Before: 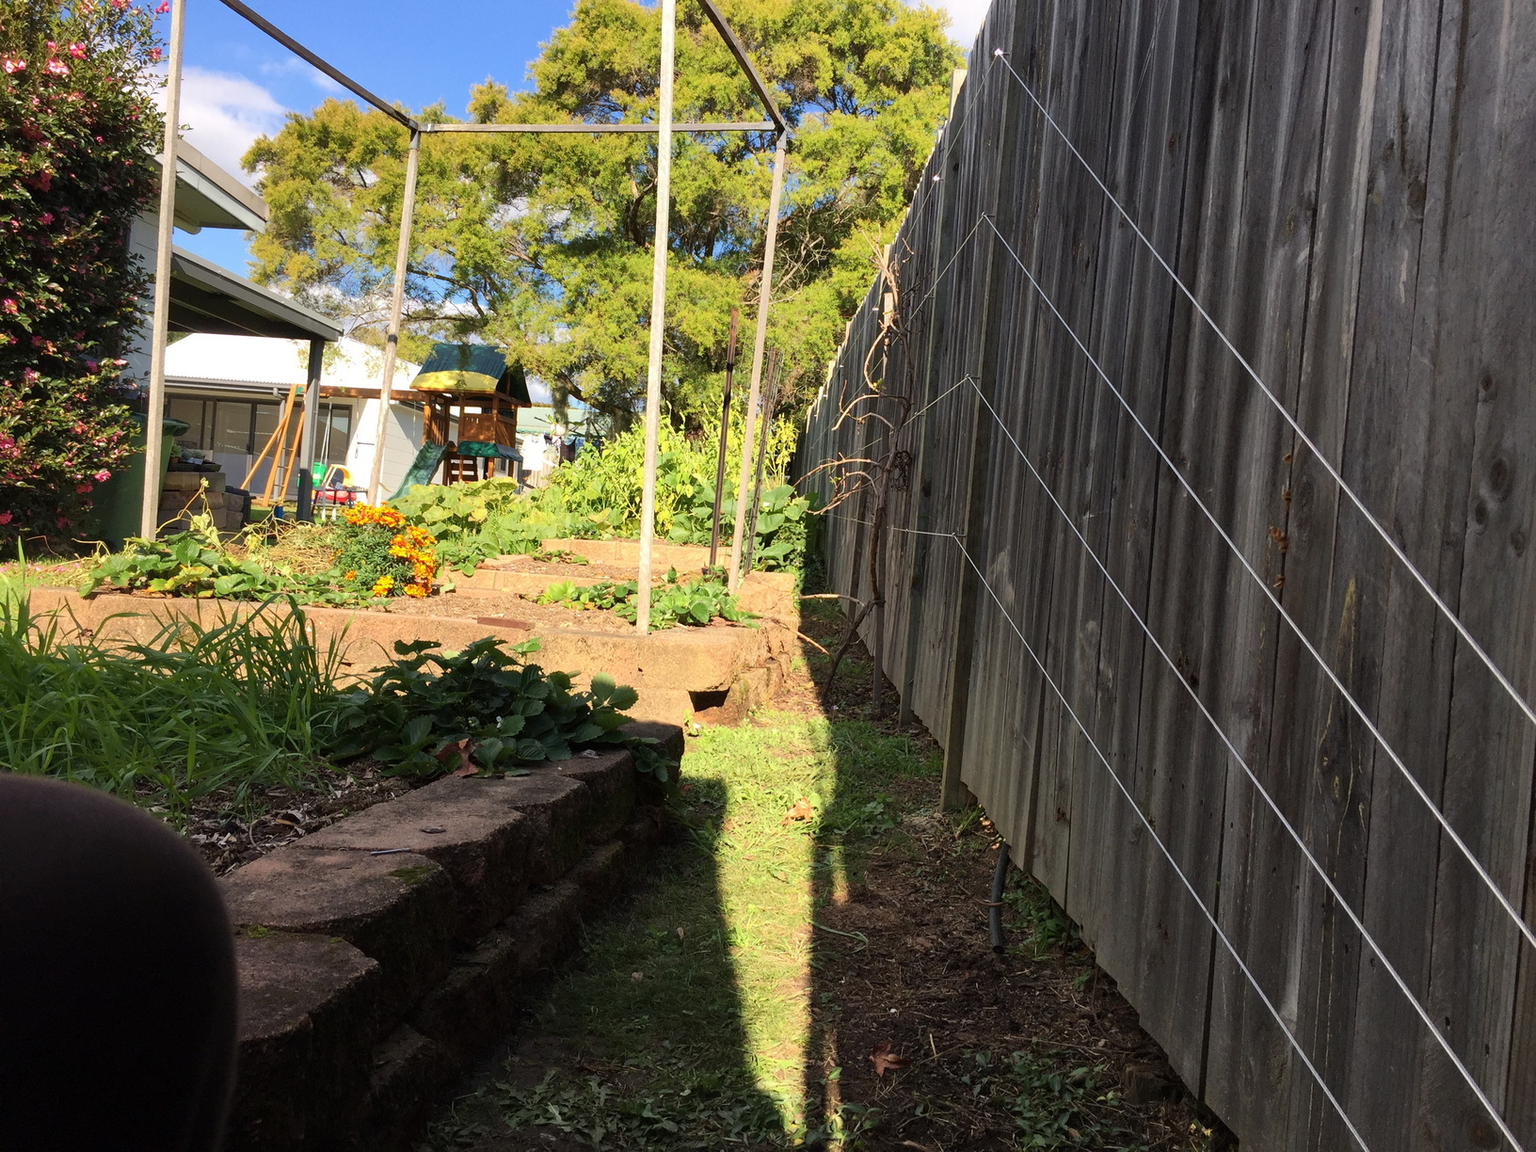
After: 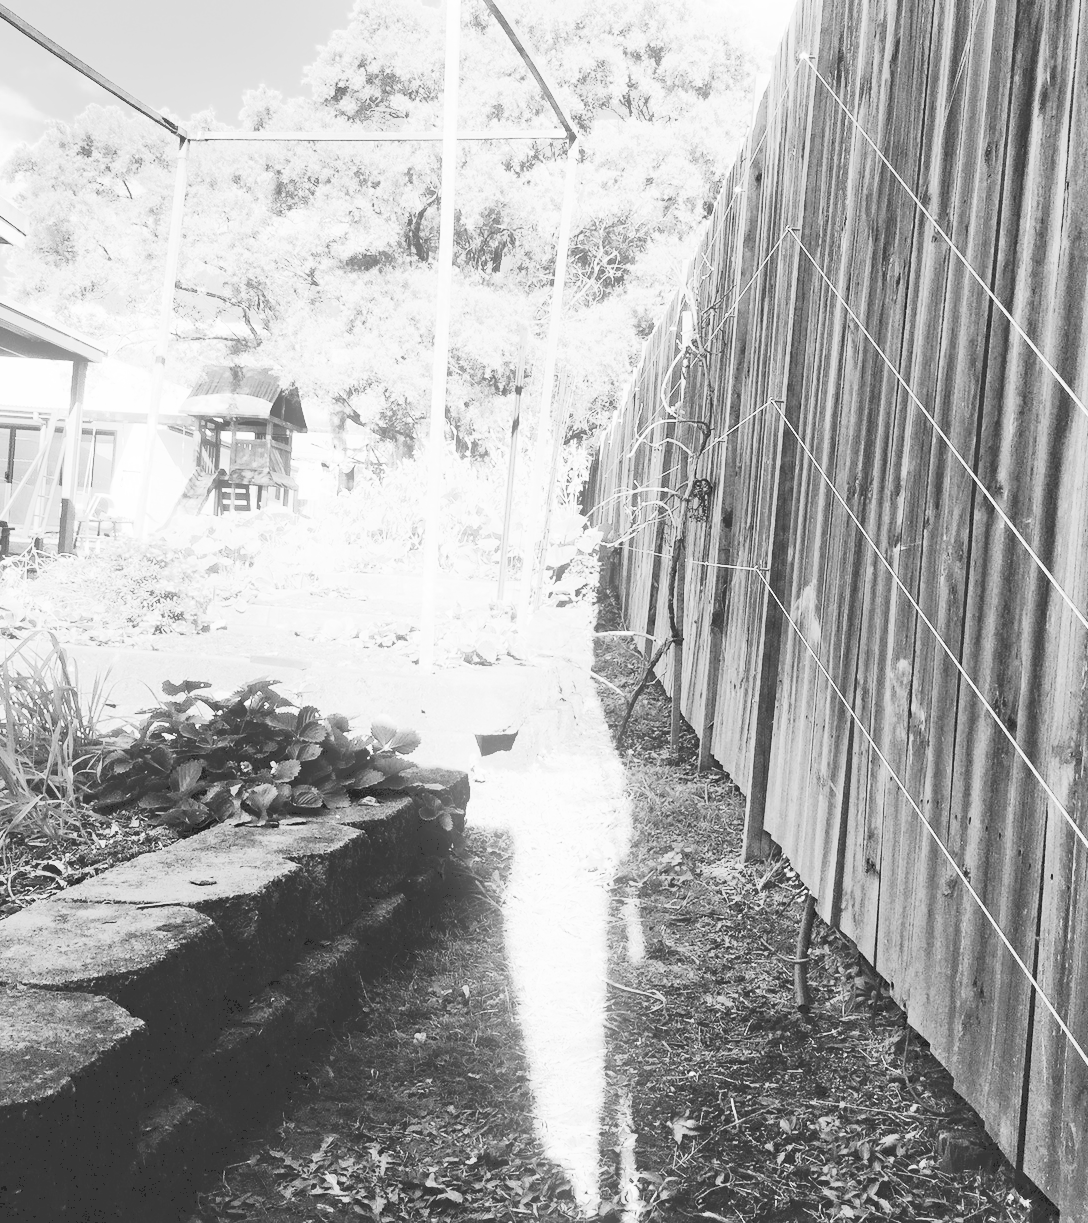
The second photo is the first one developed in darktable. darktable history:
filmic rgb: black relative exposure -16 EV, white relative exposure 6.12 EV, hardness 5.22
haze removal: compatibility mode true, adaptive false
crop and rotate: left 15.754%, right 17.579%
monochrome: on, module defaults
color calibration: illuminant same as pipeline (D50), adaptation none (bypass)
bloom: size 9%, threshold 100%, strength 7%
tone curve: curves: ch0 [(0, 0) (0.003, 0.231) (0.011, 0.231) (0.025, 0.231) (0.044, 0.231) (0.069, 0.235) (0.1, 0.24) (0.136, 0.246) (0.177, 0.256) (0.224, 0.279) (0.277, 0.313) (0.335, 0.354) (0.399, 0.428) (0.468, 0.514) (0.543, 0.61) (0.623, 0.728) (0.709, 0.808) (0.801, 0.873) (0.898, 0.909) (1, 1)], preserve colors none
exposure: black level correction 0.001, exposure 2.607 EV, compensate exposure bias true, compensate highlight preservation false
